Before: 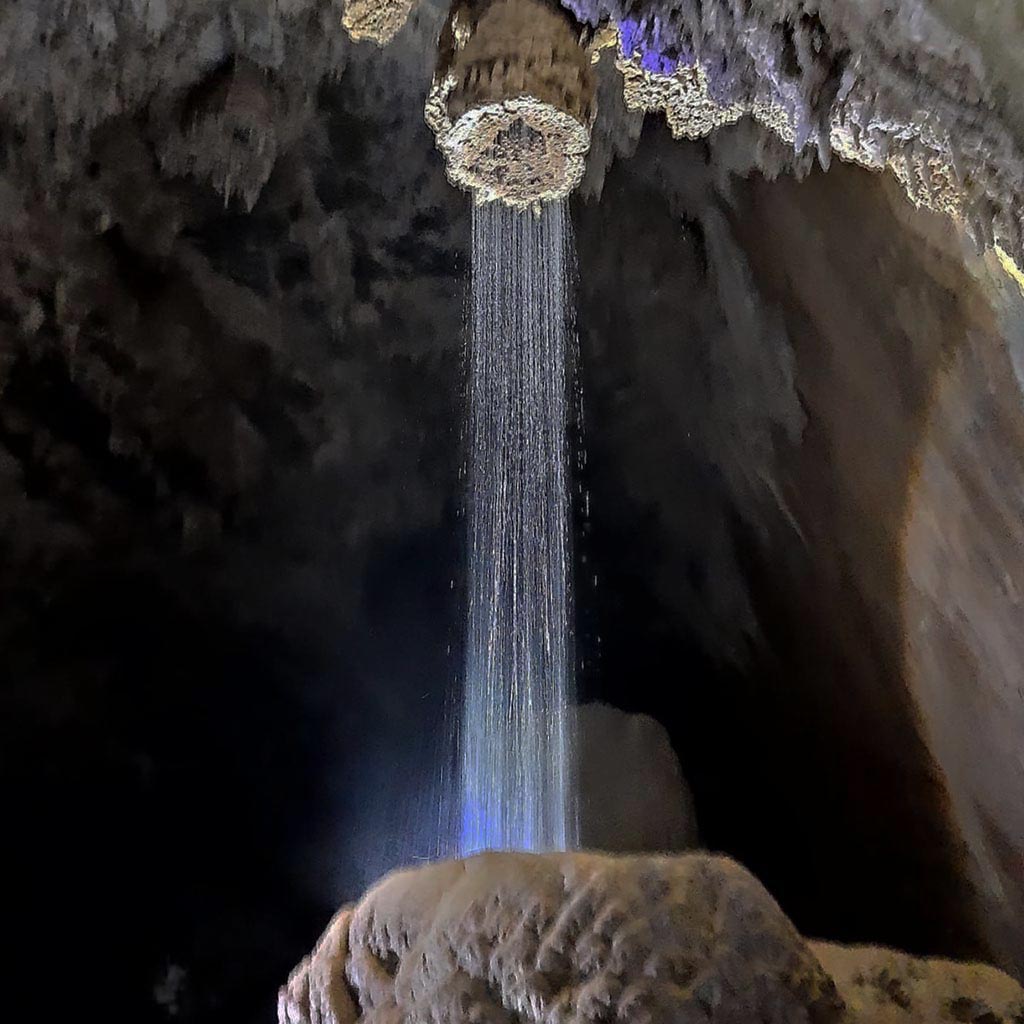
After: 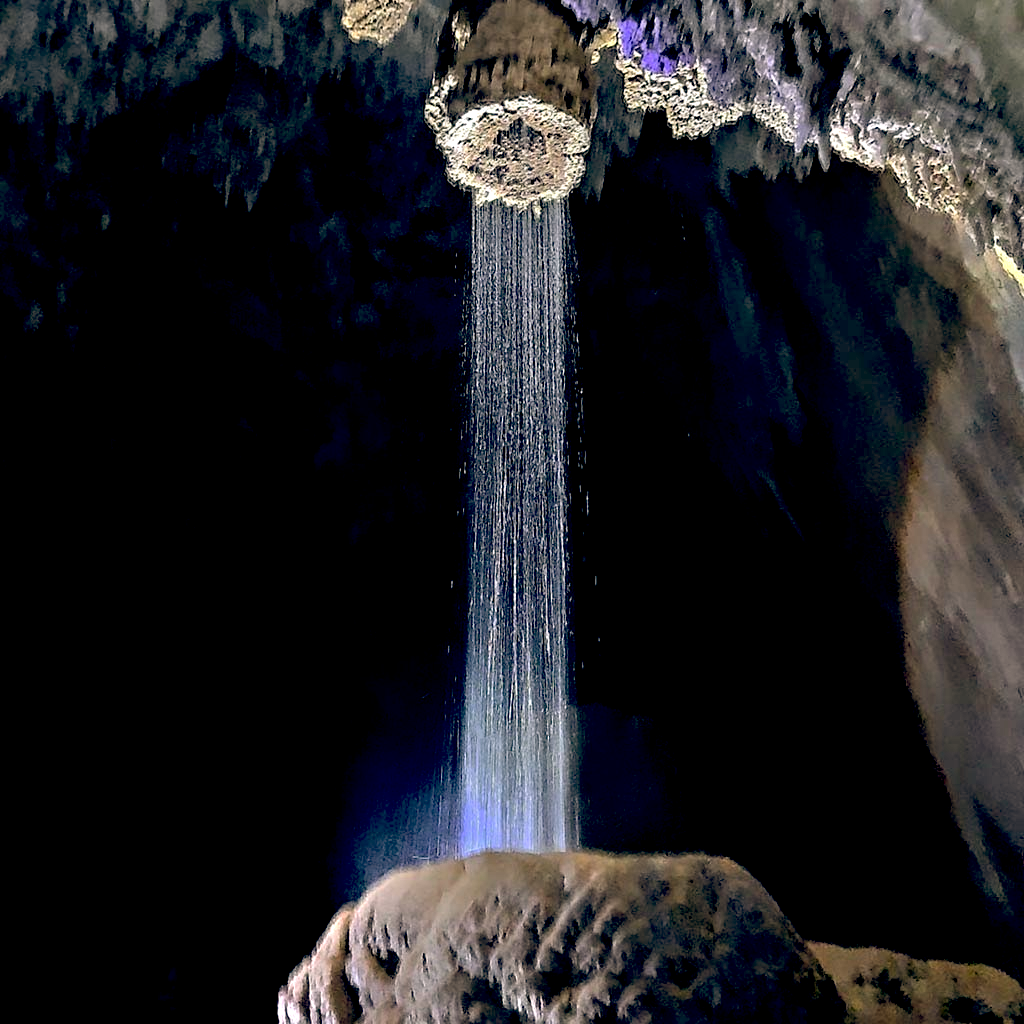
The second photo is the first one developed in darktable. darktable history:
color balance: lift [0.975, 0.993, 1, 1.015], gamma [1.1, 1, 1, 0.945], gain [1, 1.04, 1, 0.95]
tone equalizer: -8 EV -0.75 EV, -7 EV -0.7 EV, -6 EV -0.6 EV, -5 EV -0.4 EV, -3 EV 0.4 EV, -2 EV 0.6 EV, -1 EV 0.7 EV, +0 EV 0.75 EV, edges refinement/feathering 500, mask exposure compensation -1.57 EV, preserve details no
